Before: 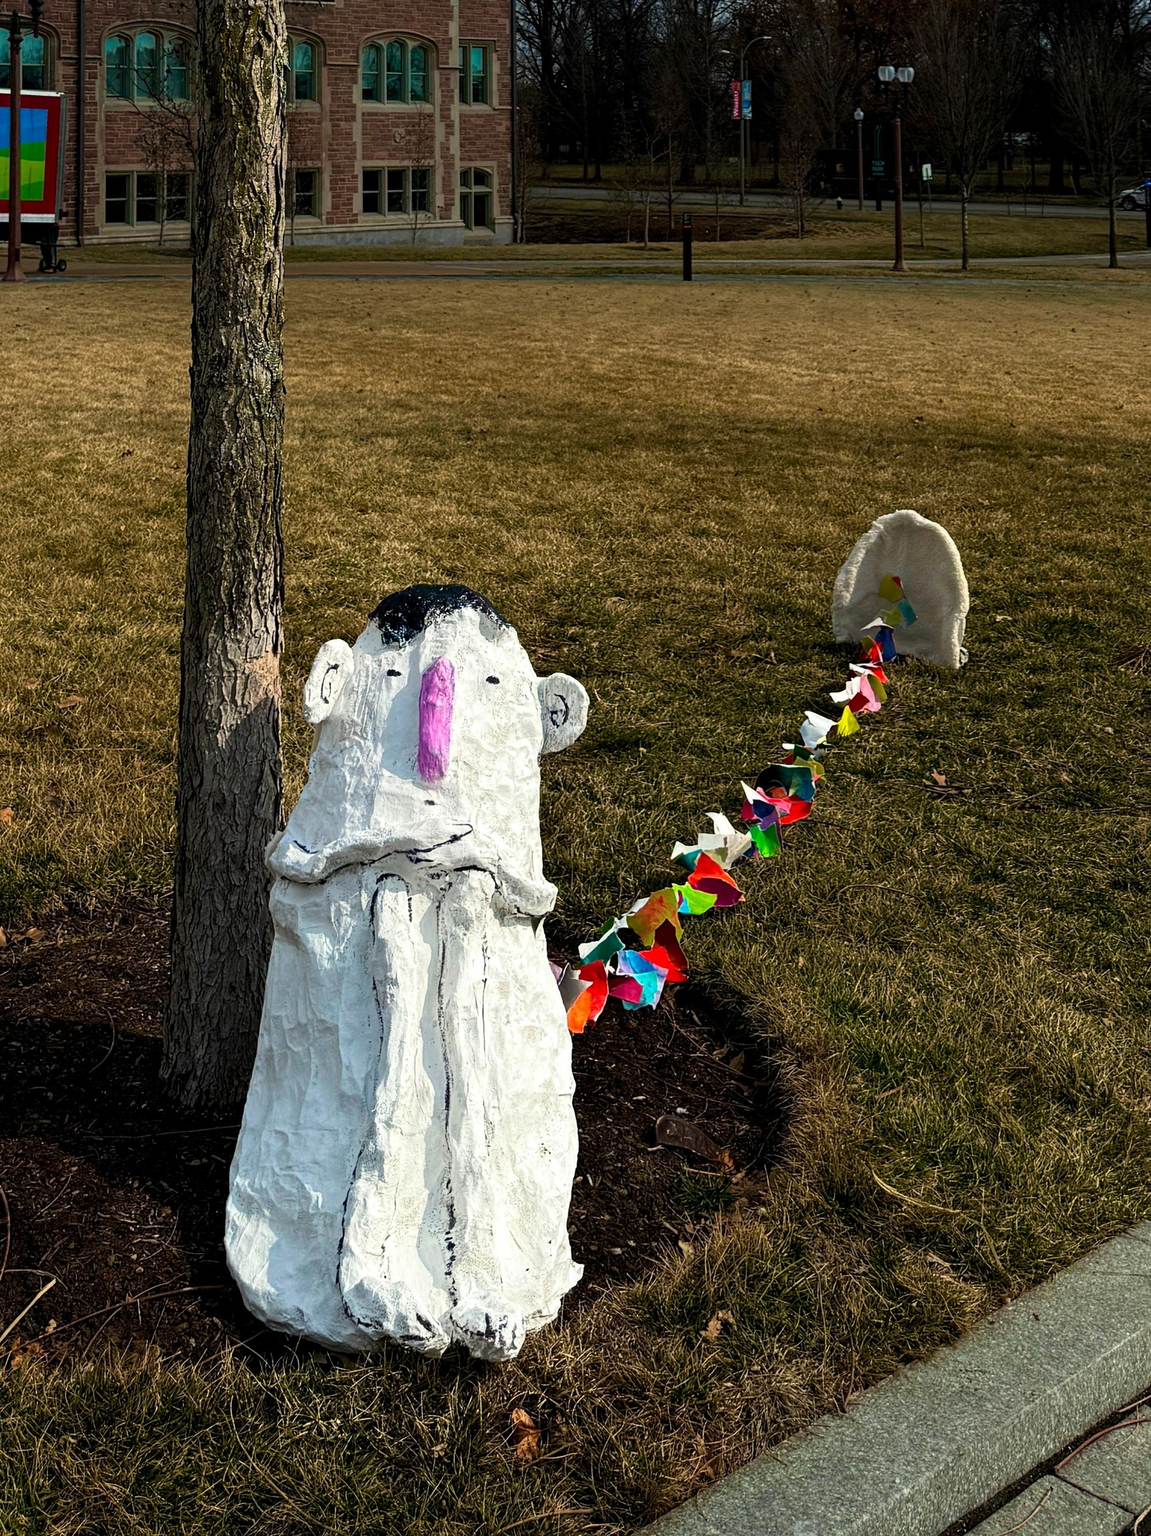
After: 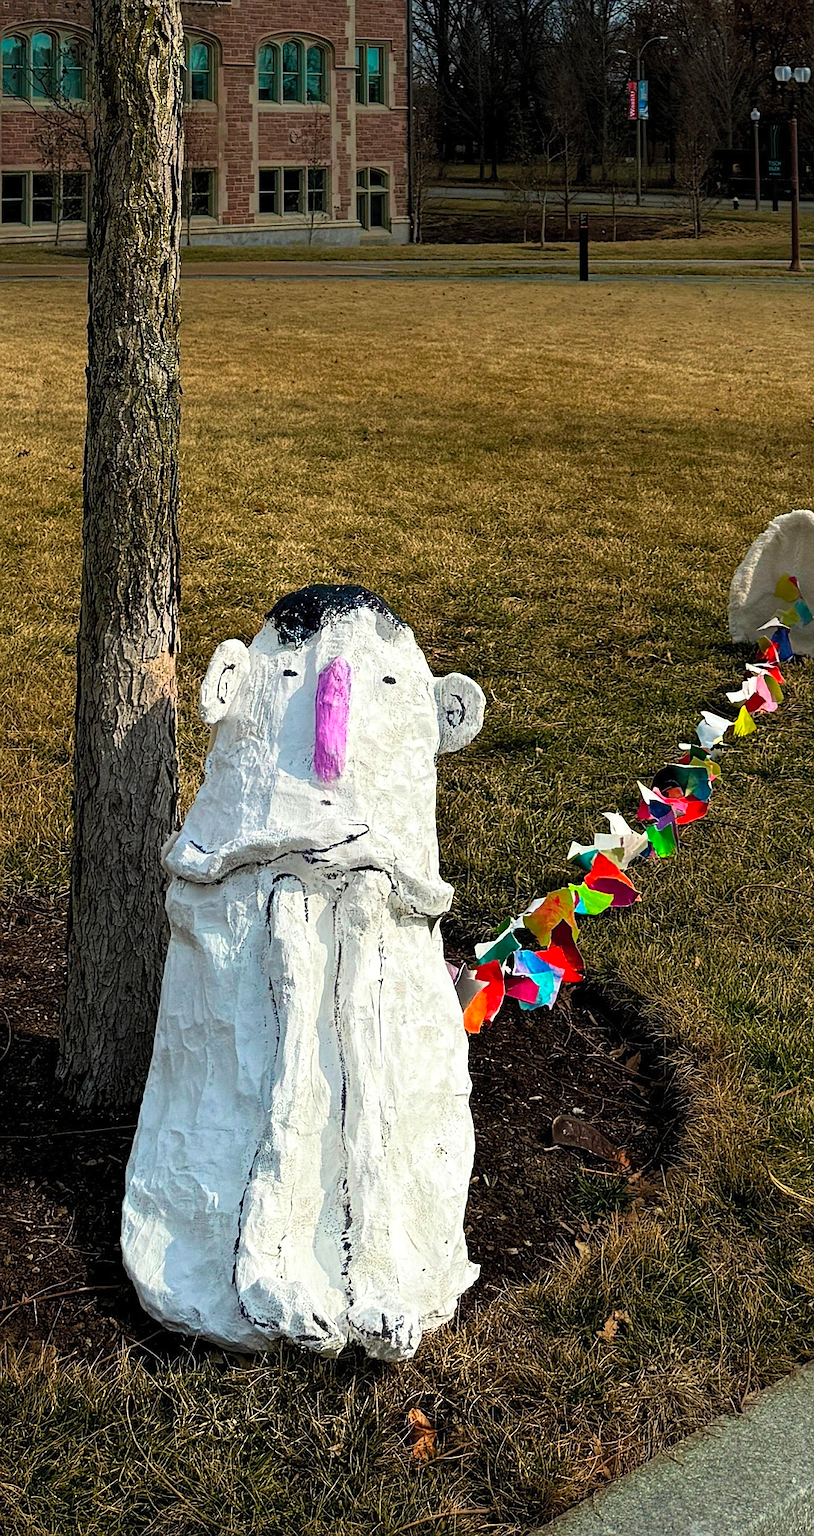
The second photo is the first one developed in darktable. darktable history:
crop and rotate: left 9.061%, right 20.142%
sharpen: radius 1
contrast brightness saturation: brightness 0.09, saturation 0.19
